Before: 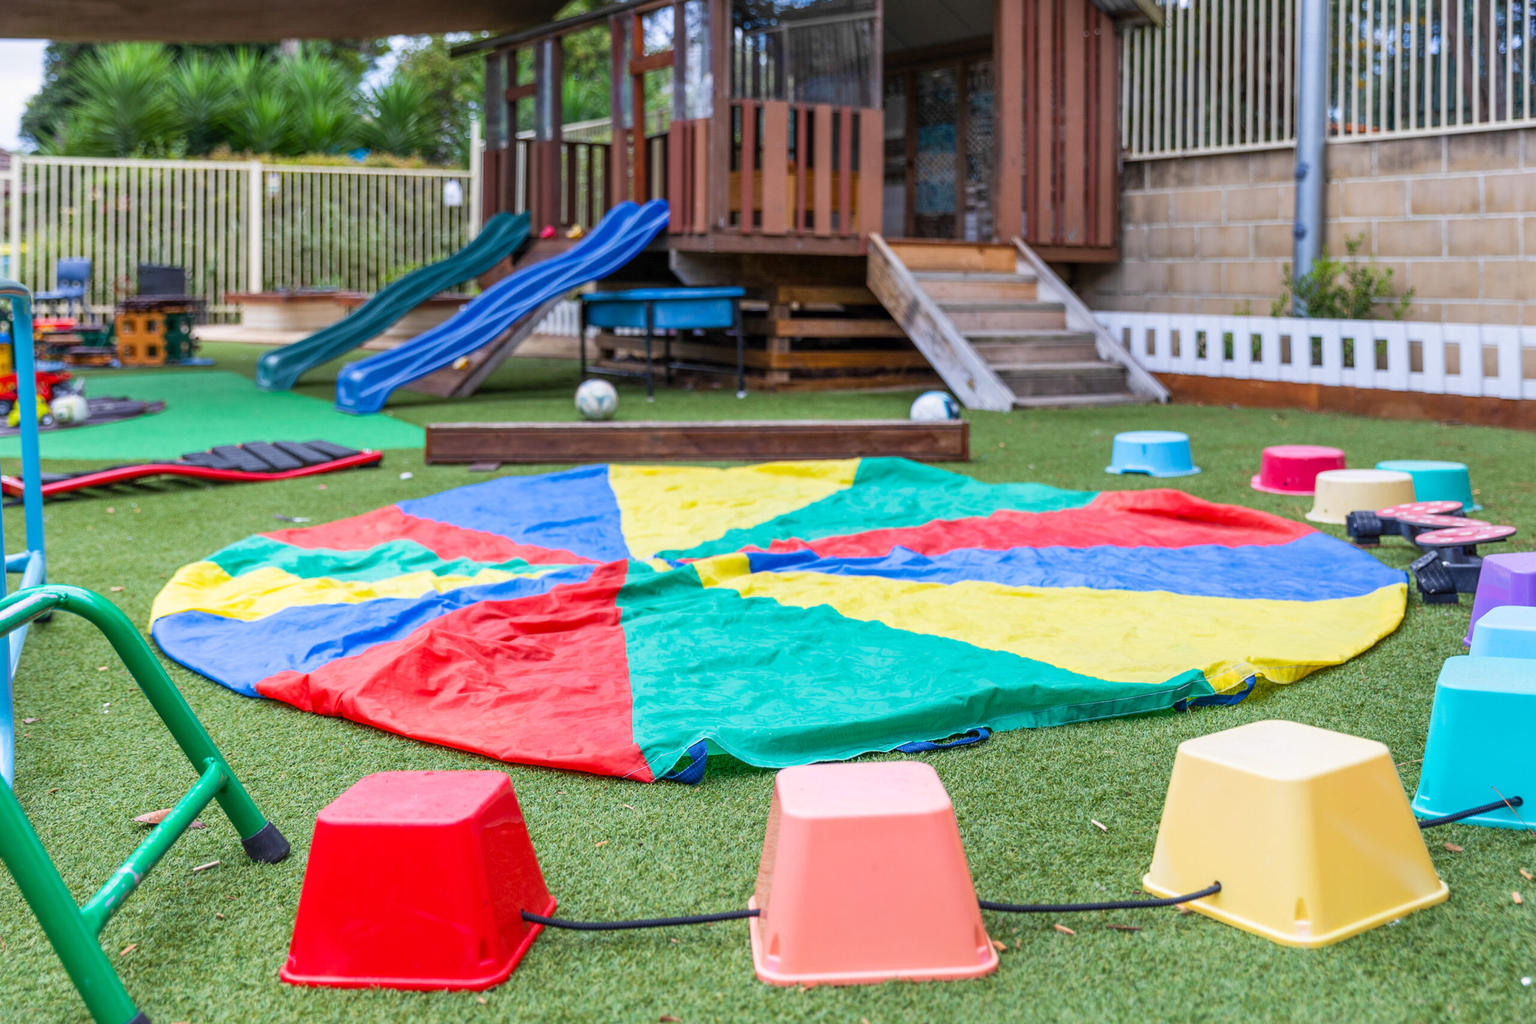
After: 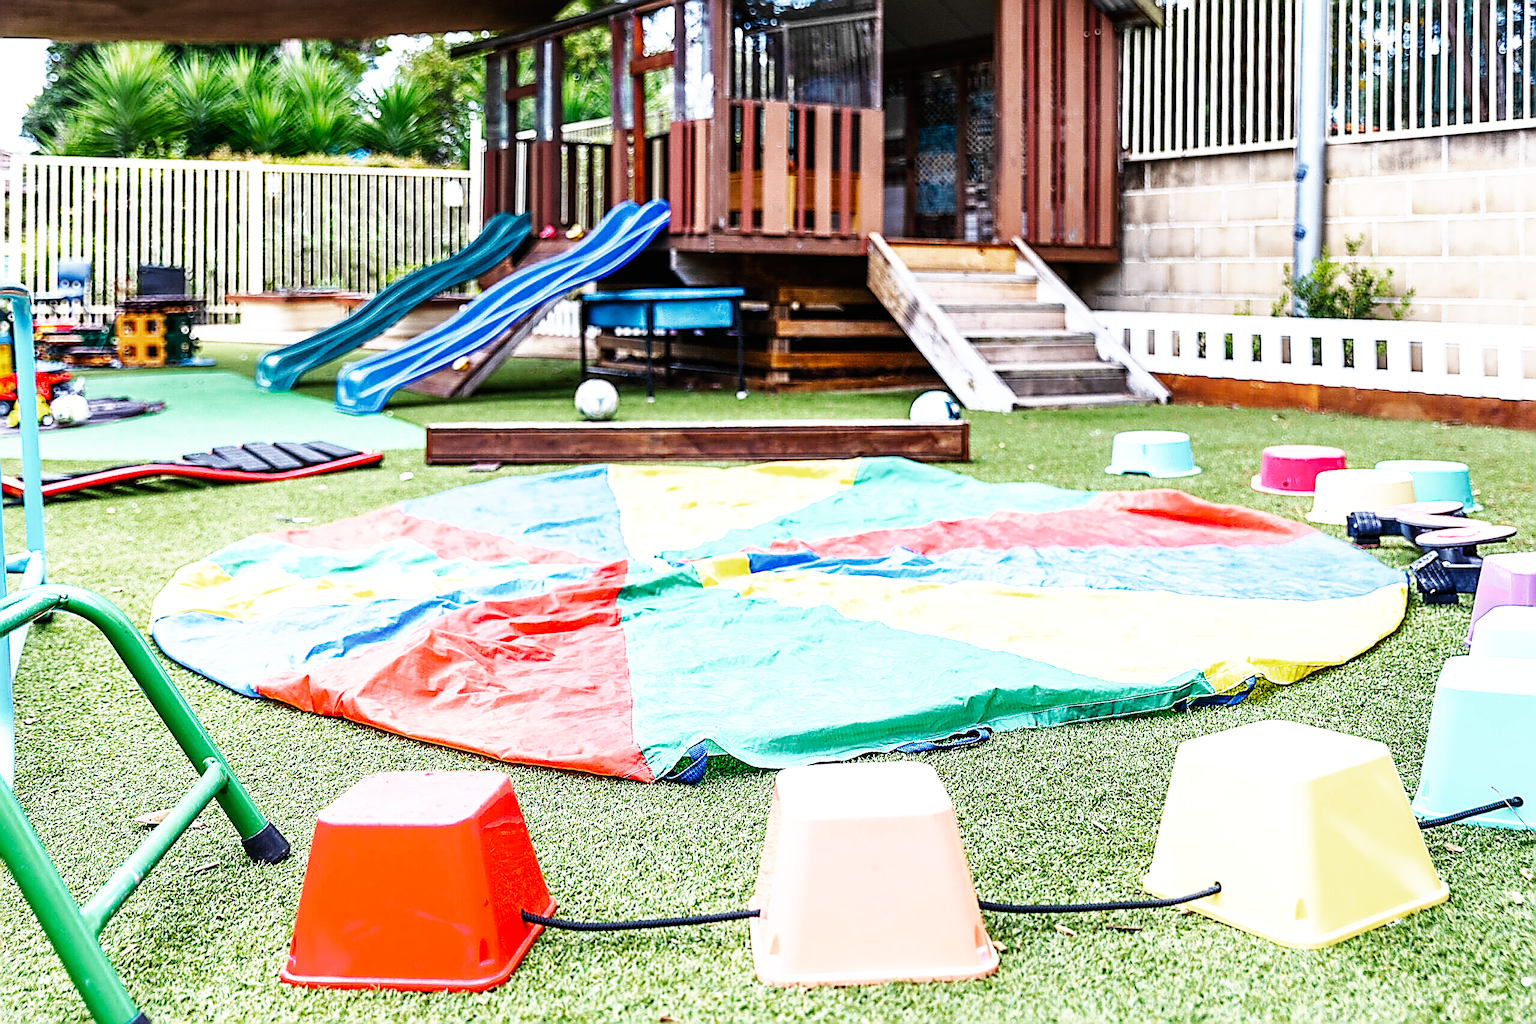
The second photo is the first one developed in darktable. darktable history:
tone curve: curves: ch0 [(0, 0) (0.568, 0.517) (0.8, 0.717) (1, 1)]
tone equalizer: -8 EV -0.75 EV, -7 EV -0.7 EV, -6 EV -0.6 EV, -5 EV -0.4 EV, -3 EV 0.4 EV, -2 EV 0.6 EV, -1 EV 0.7 EV, +0 EV 0.75 EV, edges refinement/feathering 500, mask exposure compensation -1.57 EV, preserve details no
base curve: curves: ch0 [(0, 0) (0.007, 0.004) (0.027, 0.03) (0.046, 0.07) (0.207, 0.54) (0.442, 0.872) (0.673, 0.972) (1, 1)], preserve colors none
sharpen: amount 2
